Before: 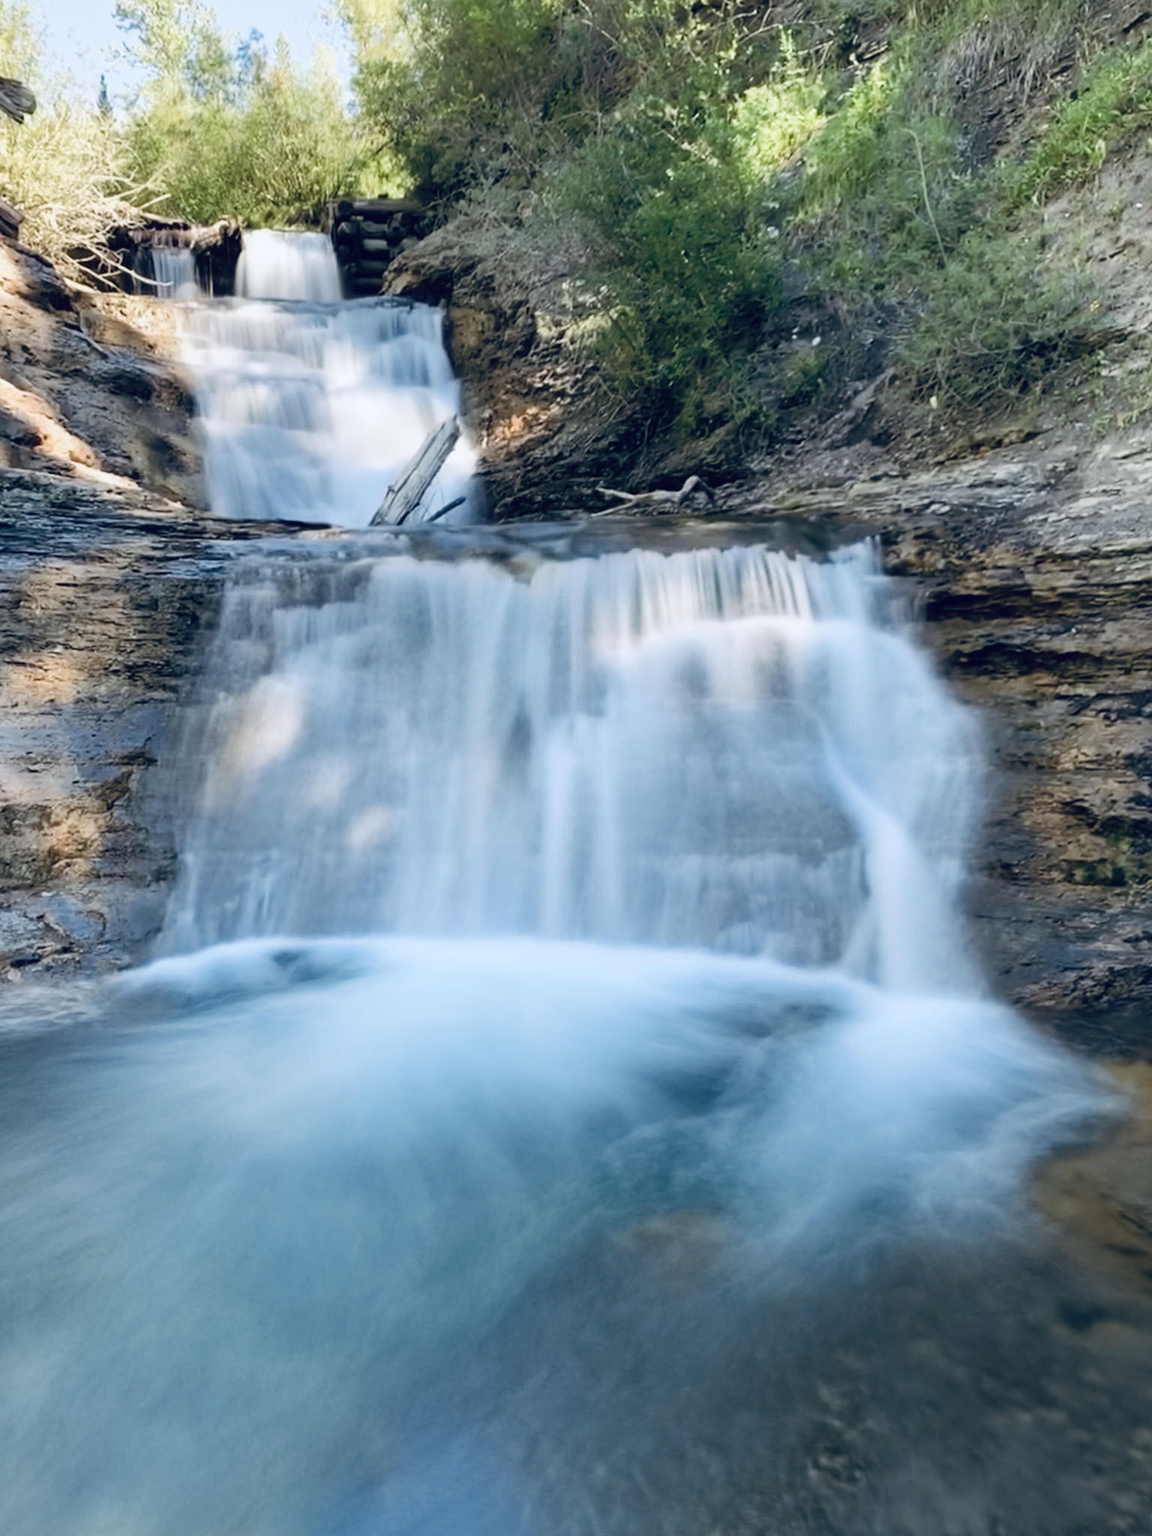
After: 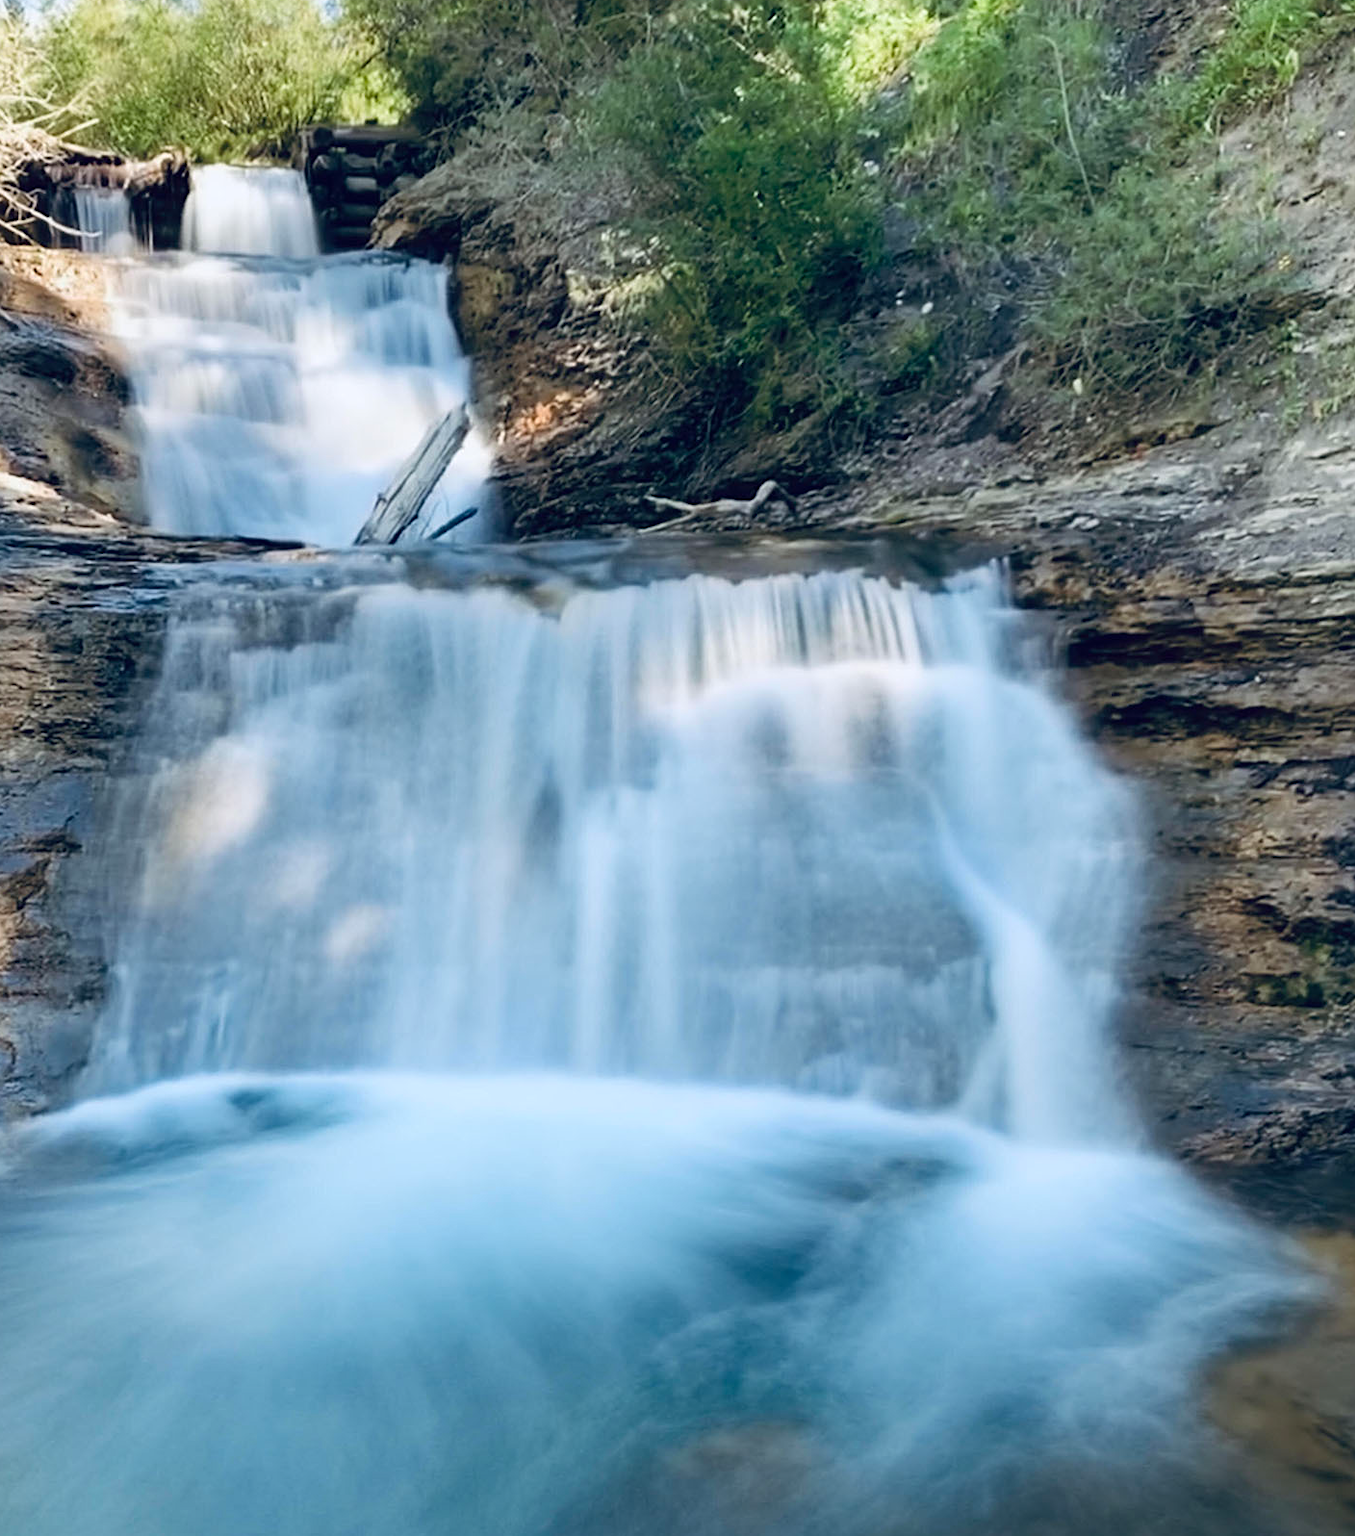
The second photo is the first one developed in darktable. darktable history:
sharpen: amount 0.2
crop: left 8.155%, top 6.611%, bottom 15.385%
